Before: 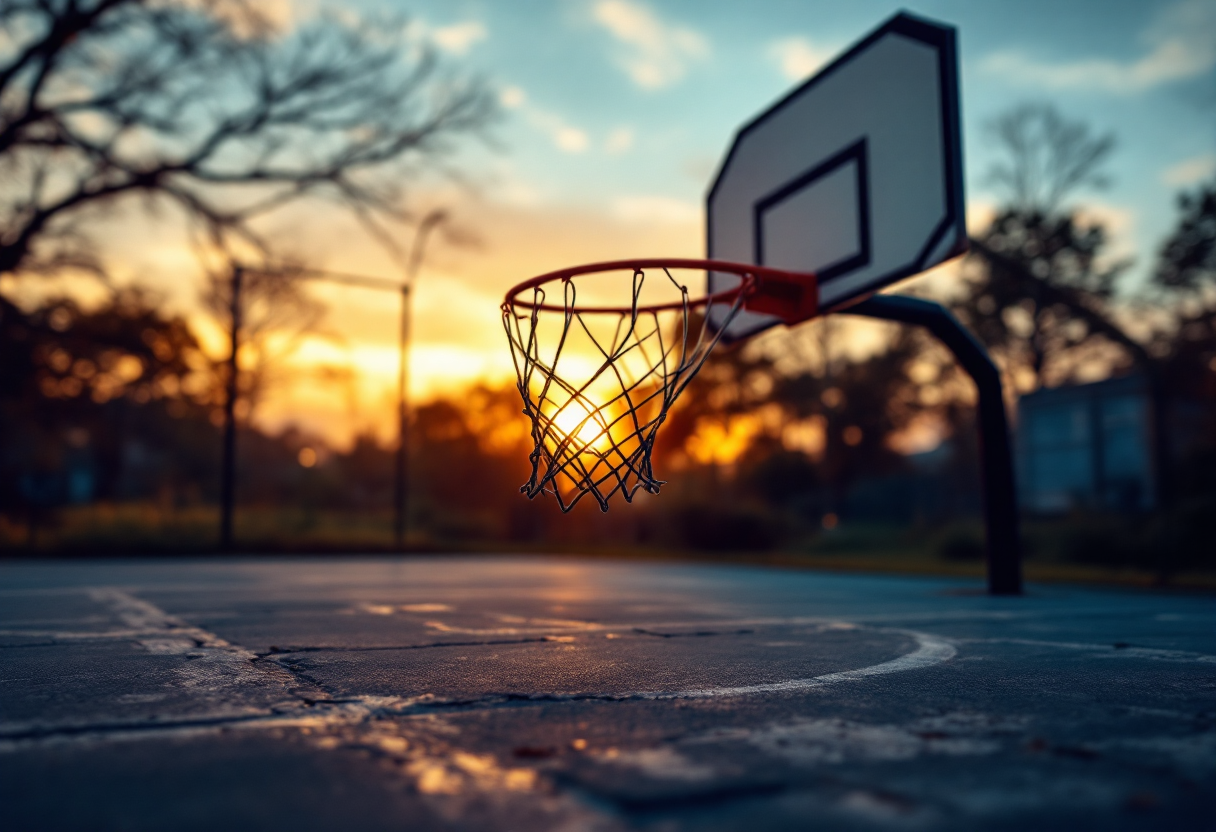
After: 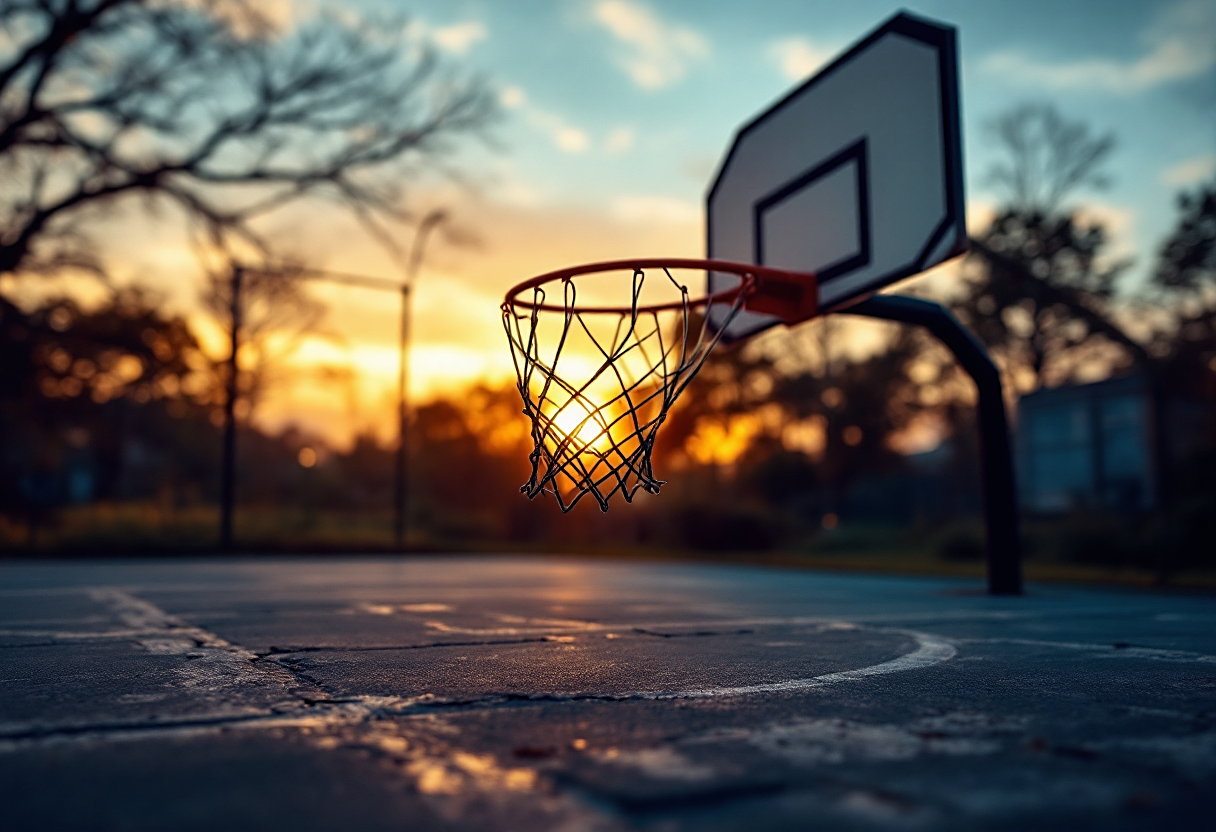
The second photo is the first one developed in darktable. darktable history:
levels: mode automatic, black 0.046%, gray 50.88%, levels [0, 0.498, 1]
sharpen: on, module defaults
